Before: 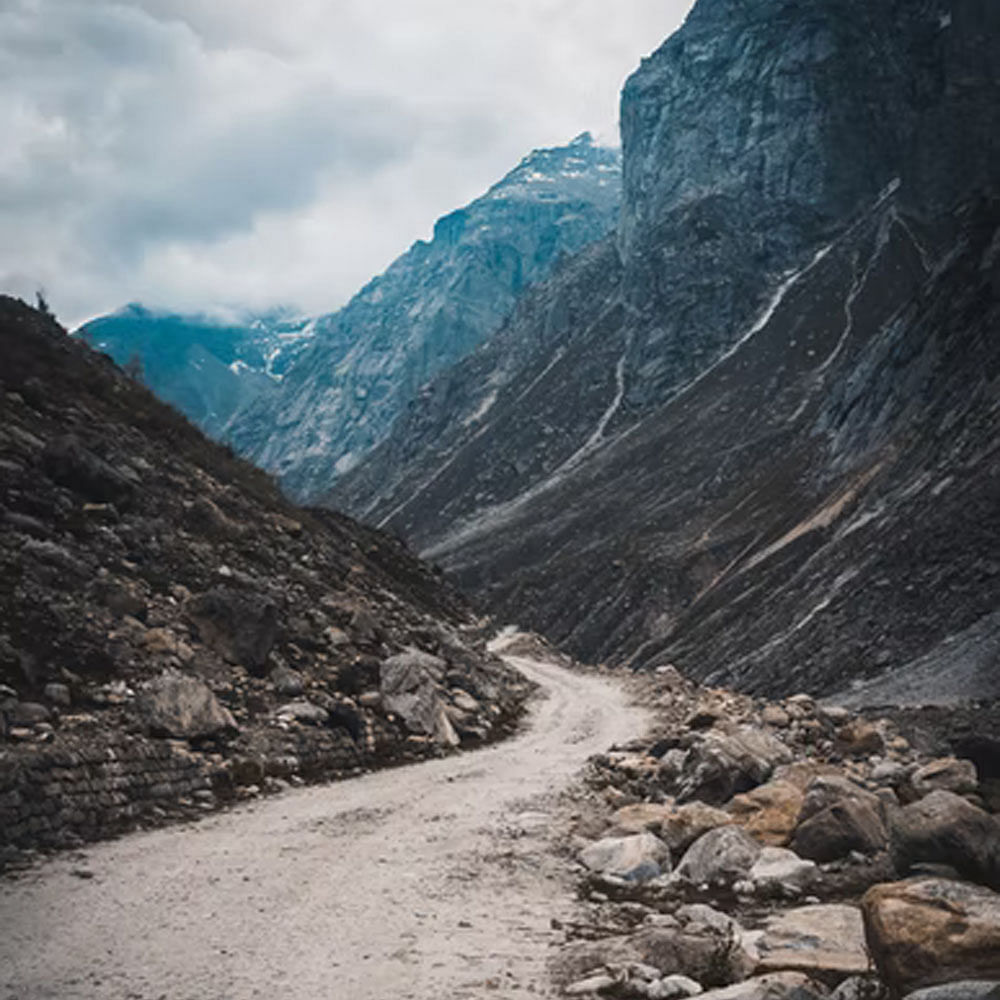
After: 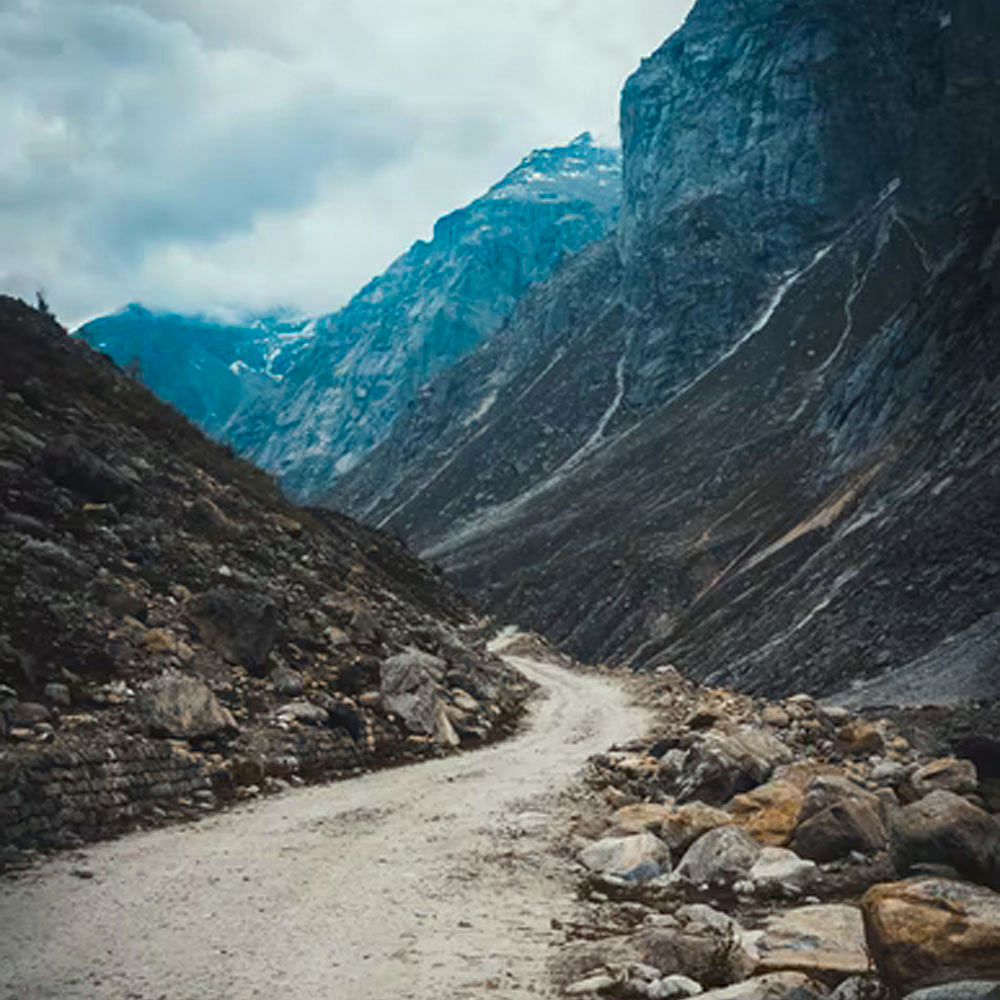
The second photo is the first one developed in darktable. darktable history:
color correction: highlights a* -6.69, highlights b* 0.49
color balance rgb: perceptual saturation grading › global saturation 40%, global vibrance 15%
